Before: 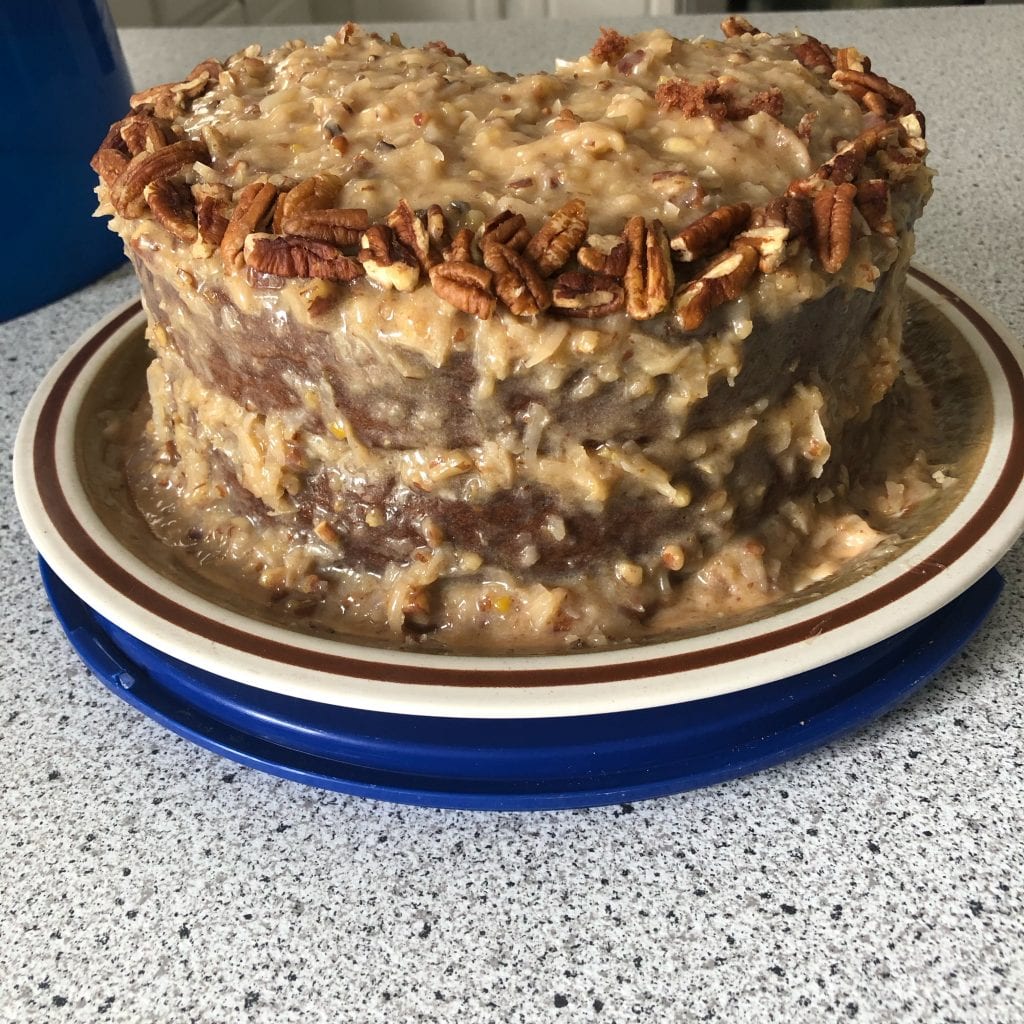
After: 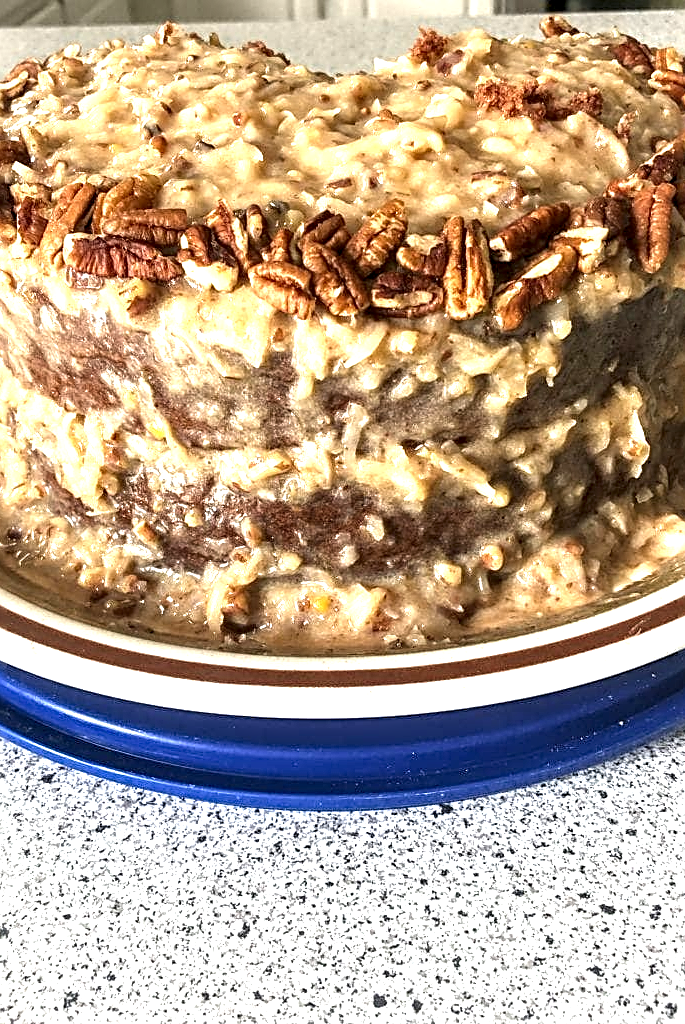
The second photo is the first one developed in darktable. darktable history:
exposure: exposure 1.094 EV, compensate highlight preservation false
crop and rotate: left 17.72%, right 15.364%
local contrast: highlights 60%, shadows 63%, detail 160%
sharpen: radius 2.532, amount 0.618
